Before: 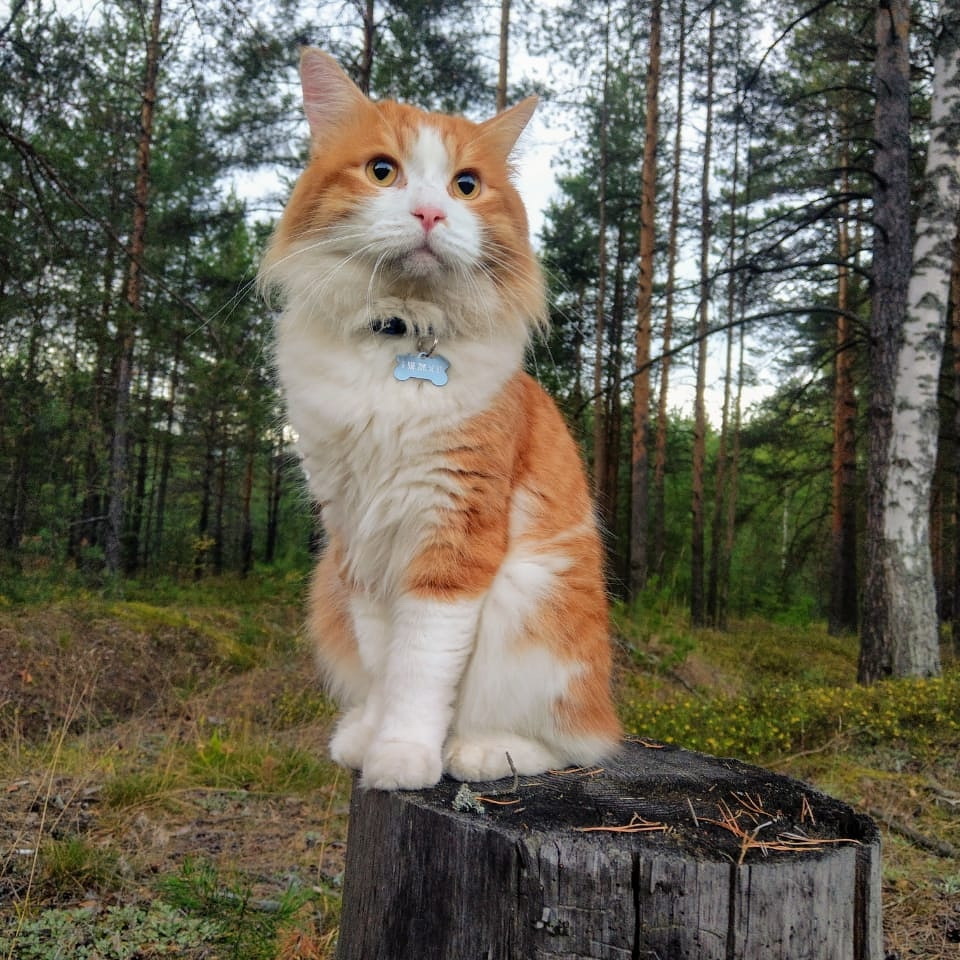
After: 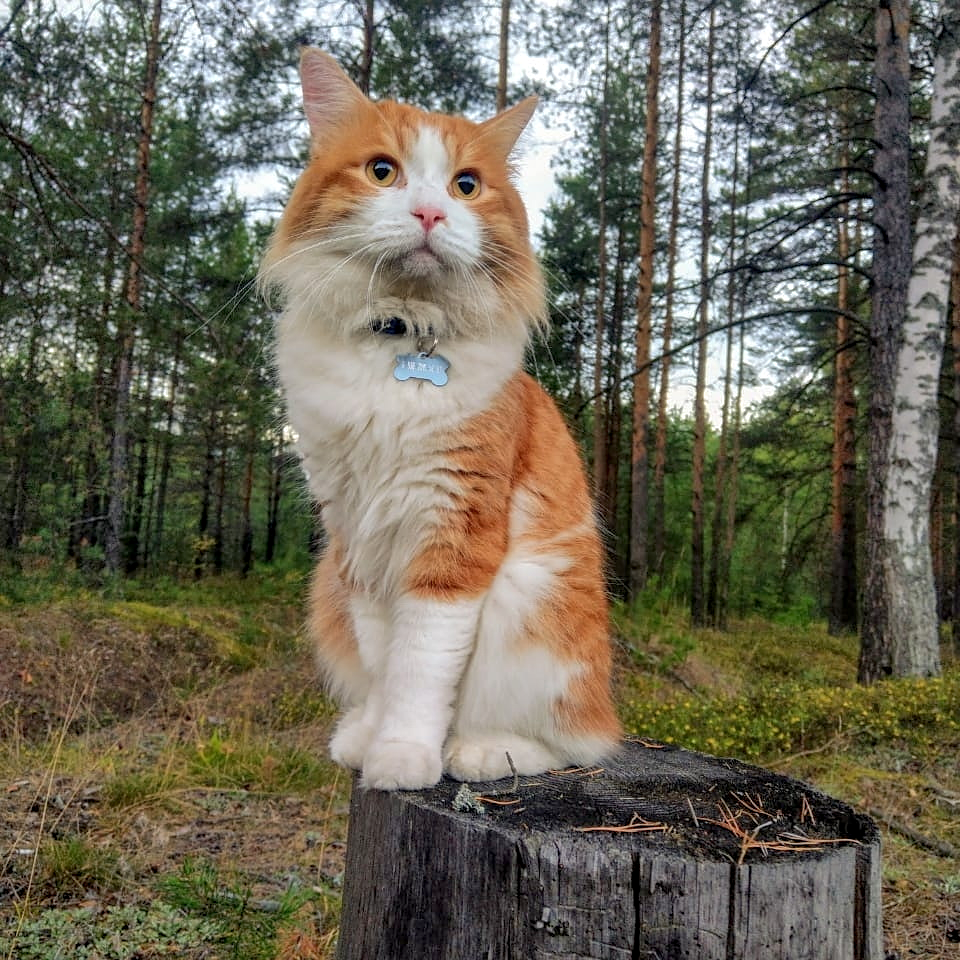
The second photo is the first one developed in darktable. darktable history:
local contrast: on, module defaults
contrast brightness saturation: contrast 0.083, saturation 0.024
sharpen: amount 0.209
shadows and highlights: on, module defaults
